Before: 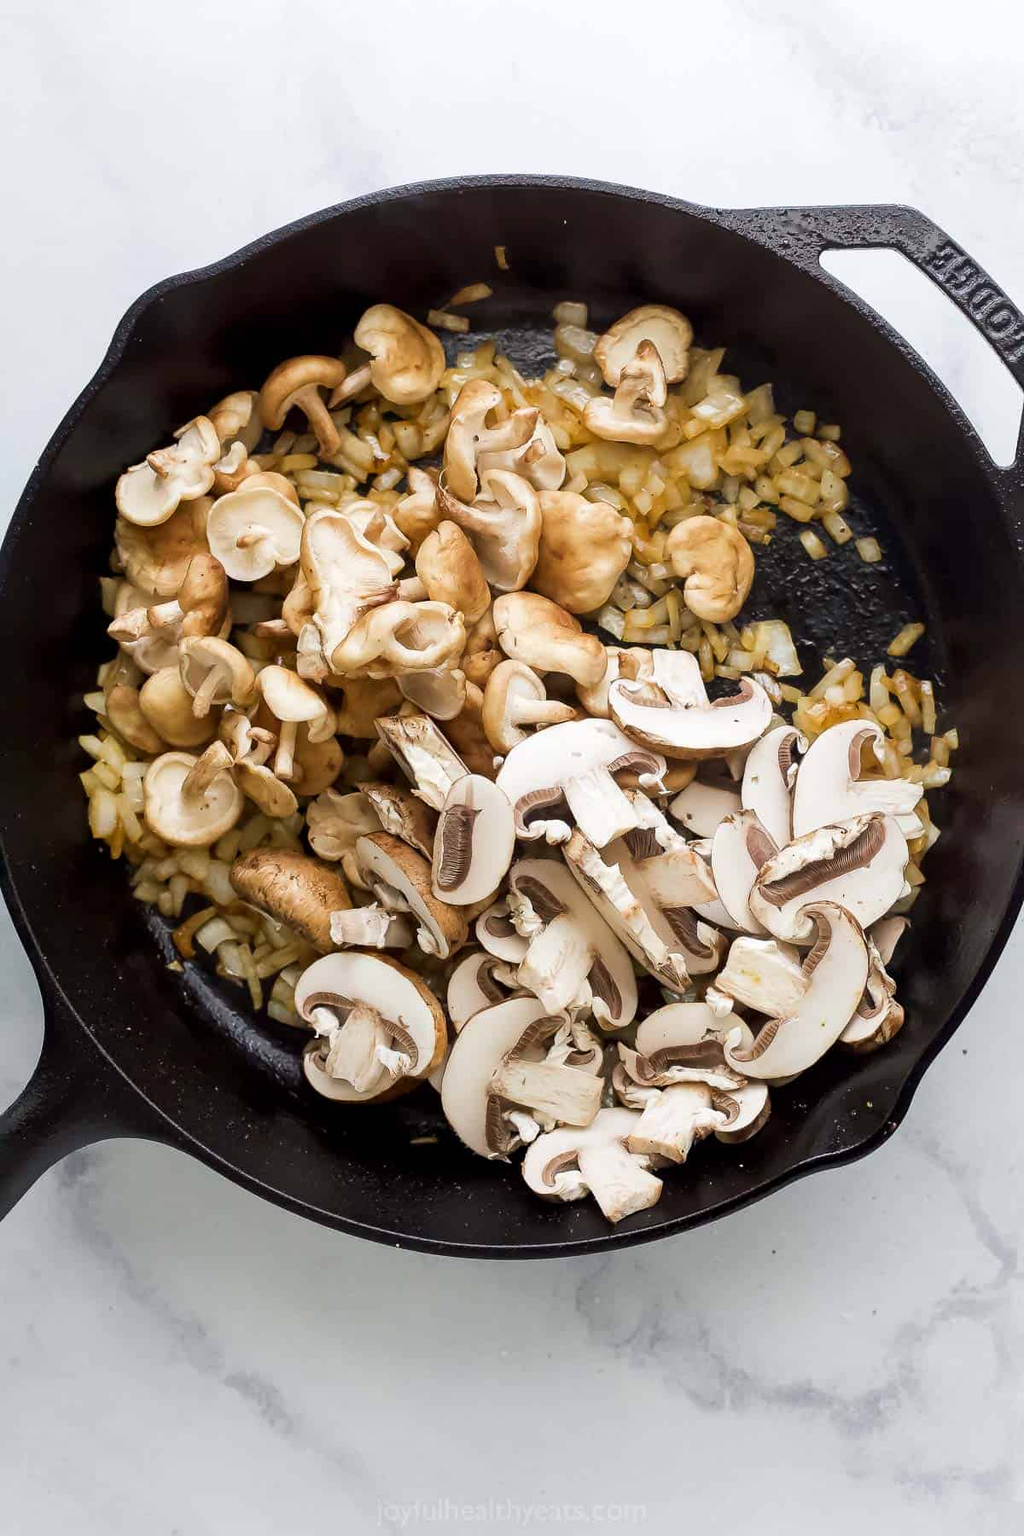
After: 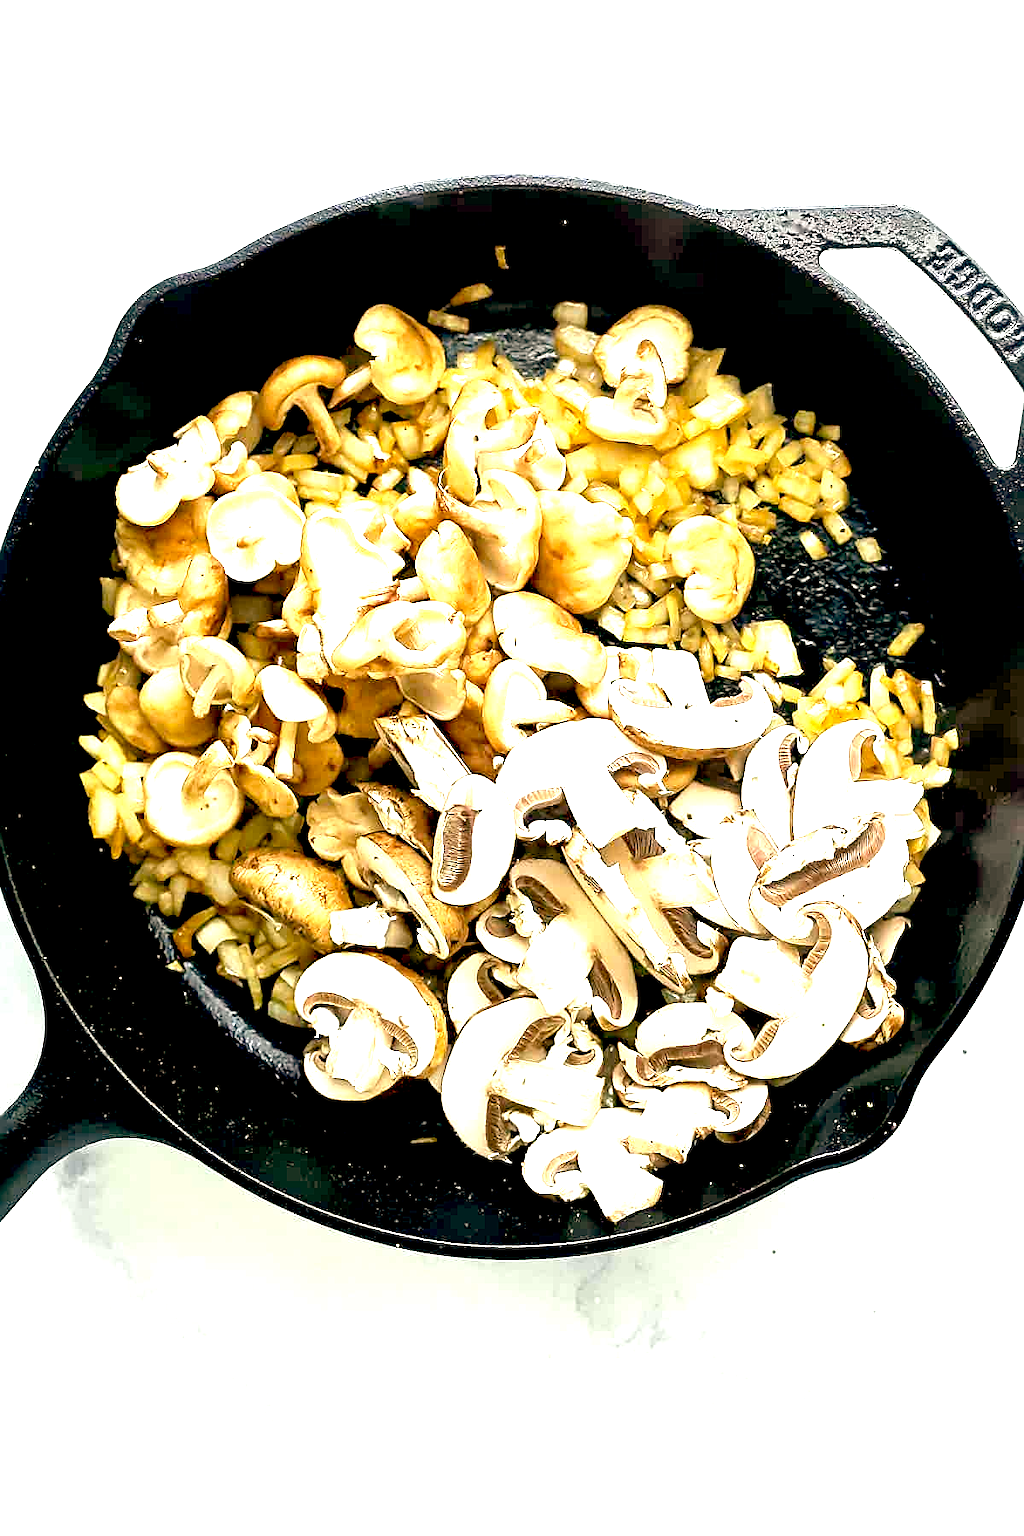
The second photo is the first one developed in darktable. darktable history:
exposure: black level correction 0.016, exposure 1.774 EV, compensate highlight preservation false
sharpen: on, module defaults
color balance: lift [1.005, 0.99, 1.007, 1.01], gamma [1, 1.034, 1.032, 0.966], gain [0.873, 1.055, 1.067, 0.933]
